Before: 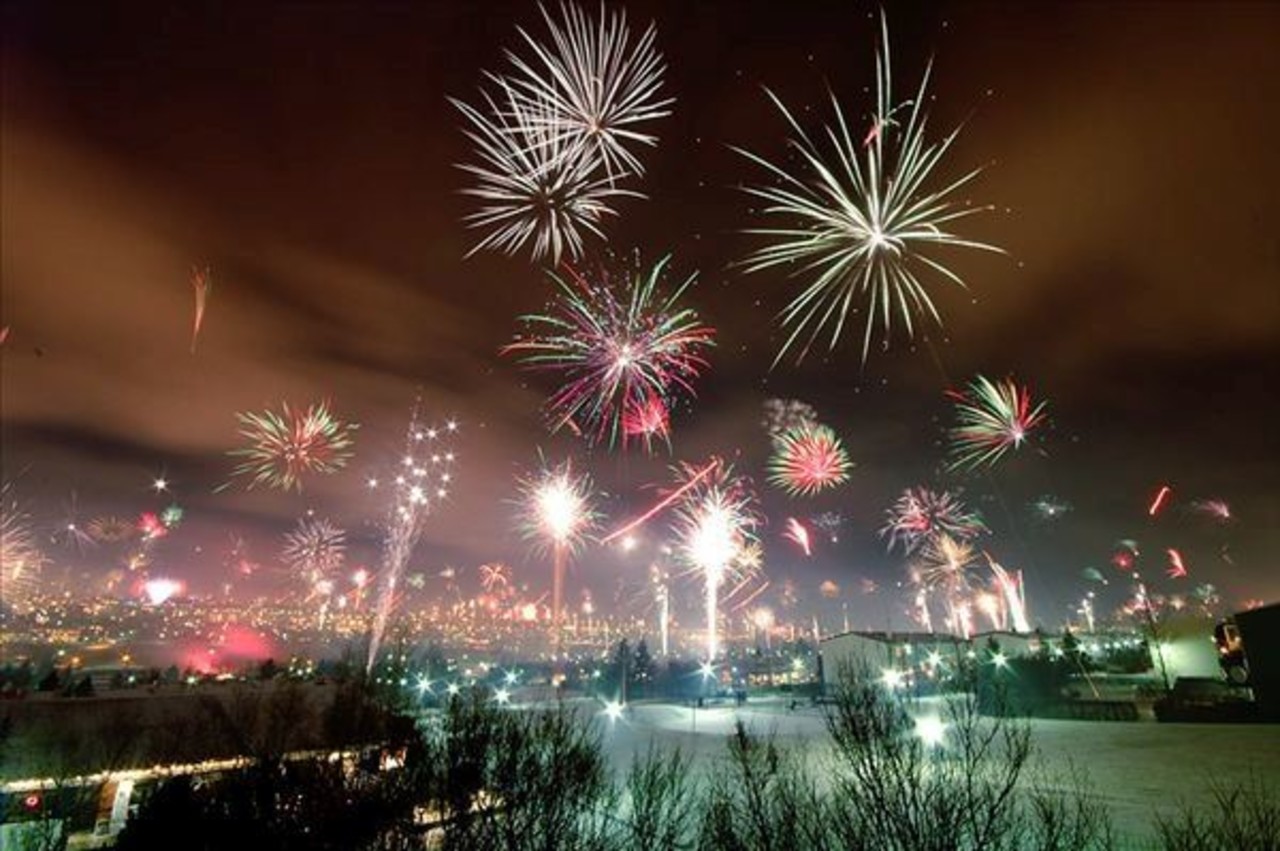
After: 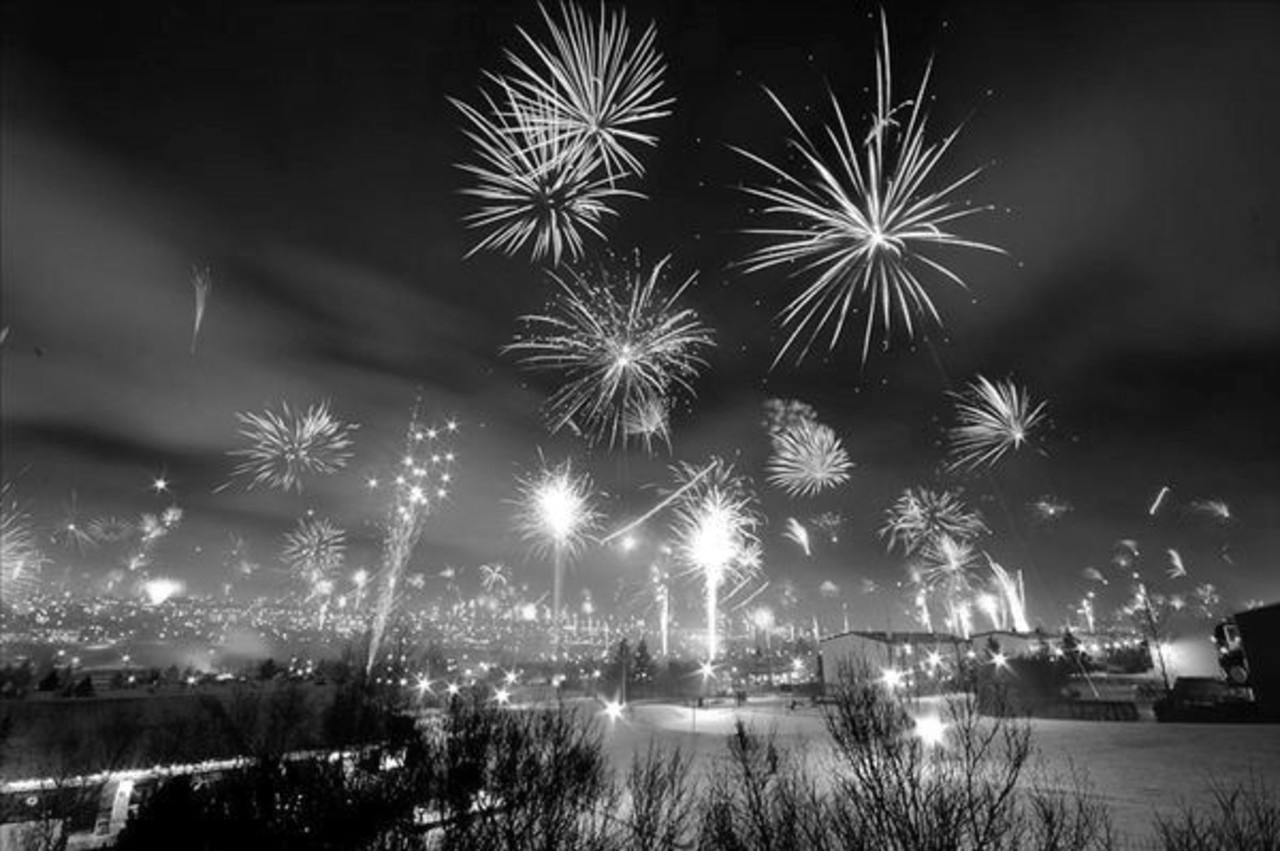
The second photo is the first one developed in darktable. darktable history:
tone equalizer: -8 EV 0.06 EV, smoothing diameter 25%, edges refinement/feathering 10, preserve details guided filter
shadows and highlights: shadows 10, white point adjustment 1, highlights -40
monochrome: on, module defaults
color correction: highlights a* 1.59, highlights b* -1.7, saturation 2.48
